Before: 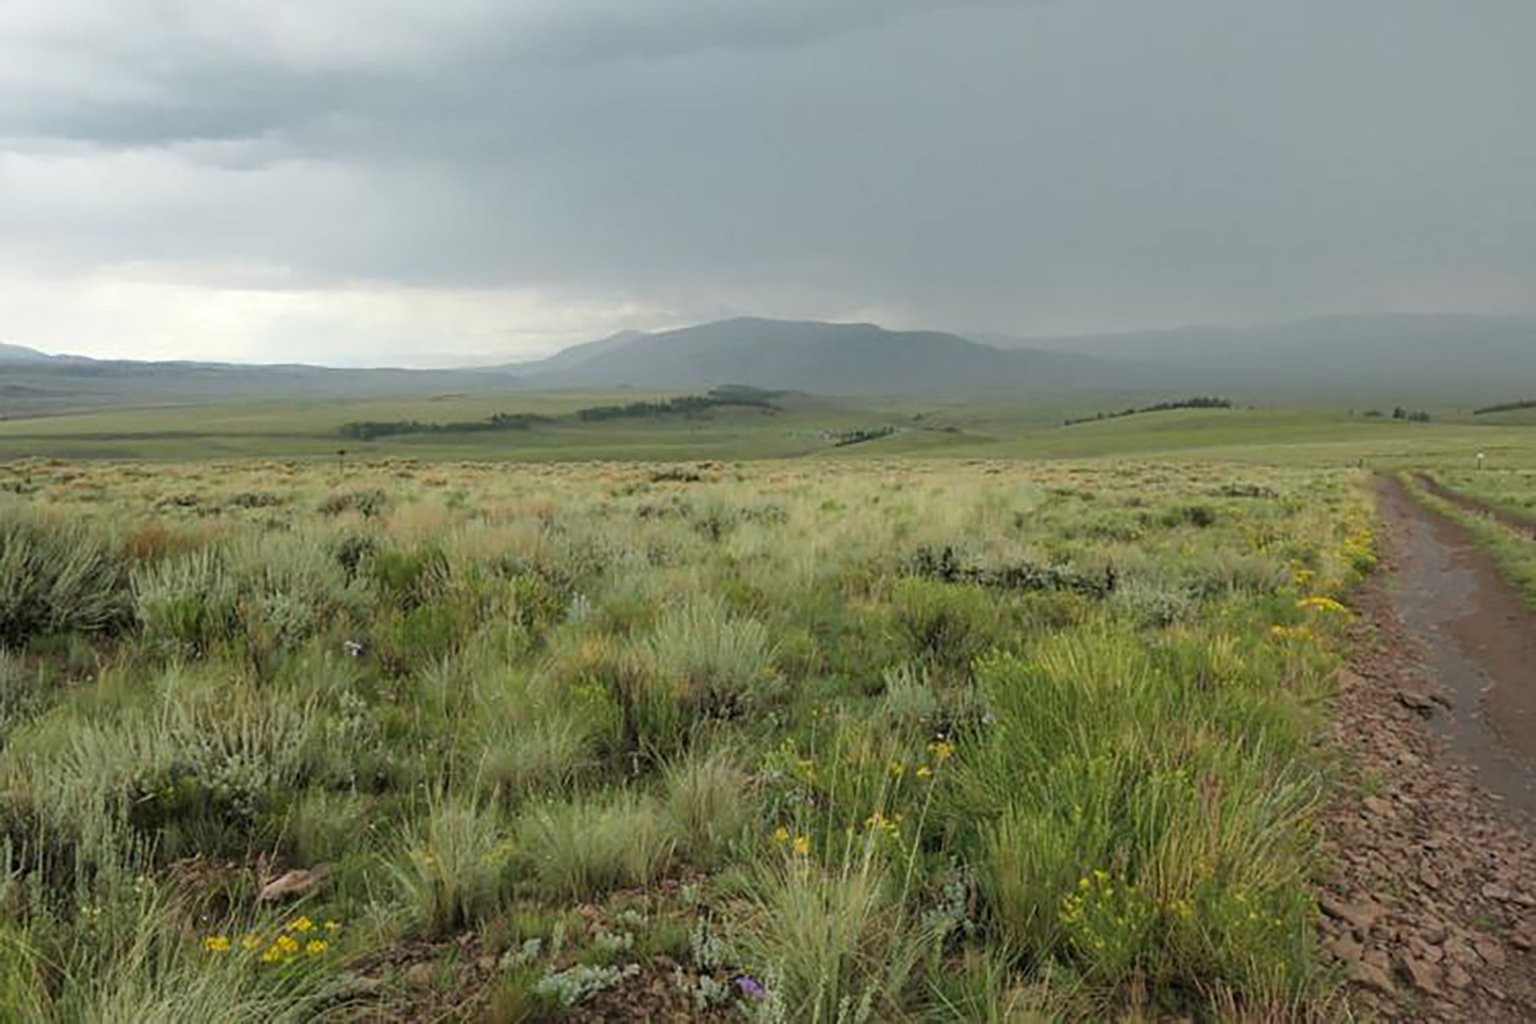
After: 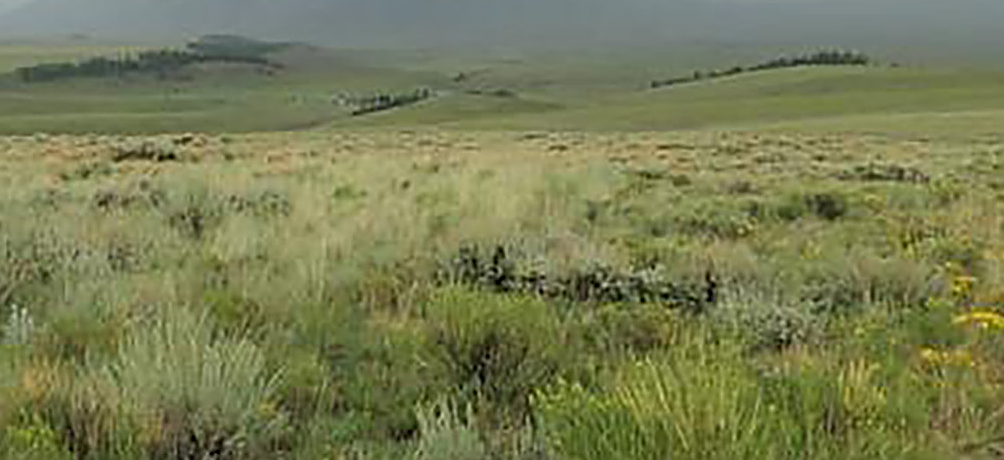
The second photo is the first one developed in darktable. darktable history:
shadows and highlights: shadows 31.07, highlights 1.6, soften with gaussian
crop: left 36.758%, top 35.007%, right 13.038%, bottom 30.46%
sharpen: amount 0.996
